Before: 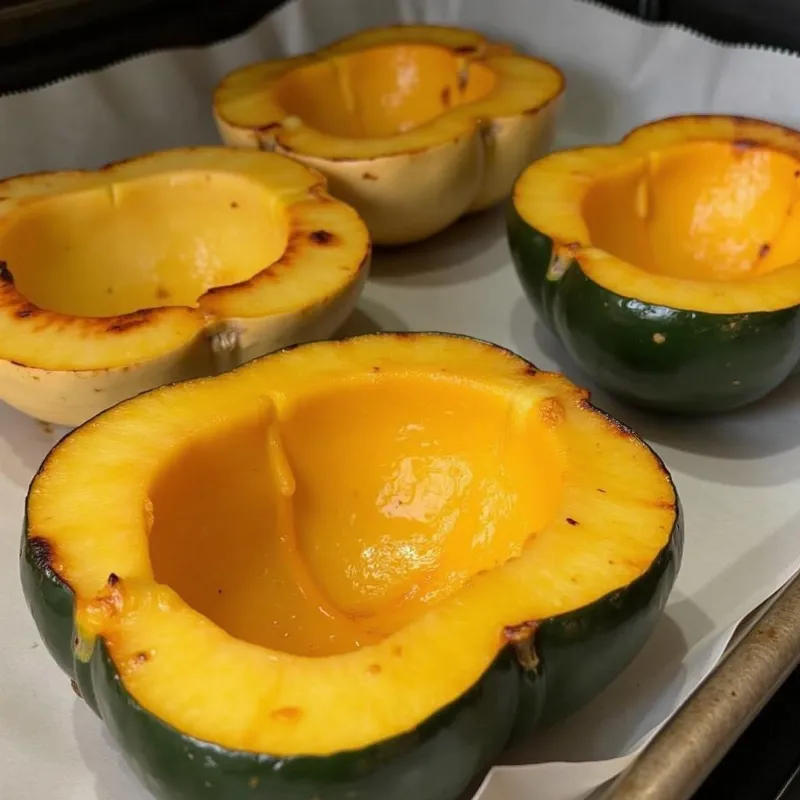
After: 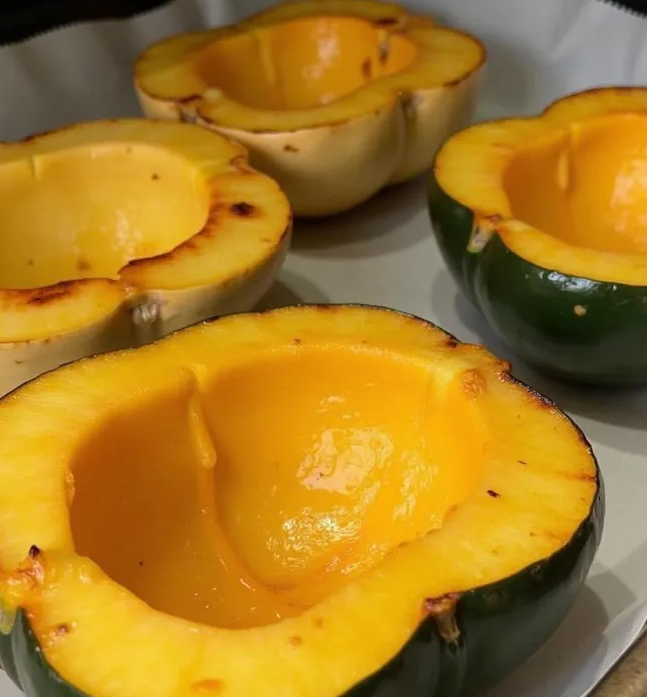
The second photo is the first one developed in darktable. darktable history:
crop: left 9.915%, top 3.554%, right 9.175%, bottom 9.305%
